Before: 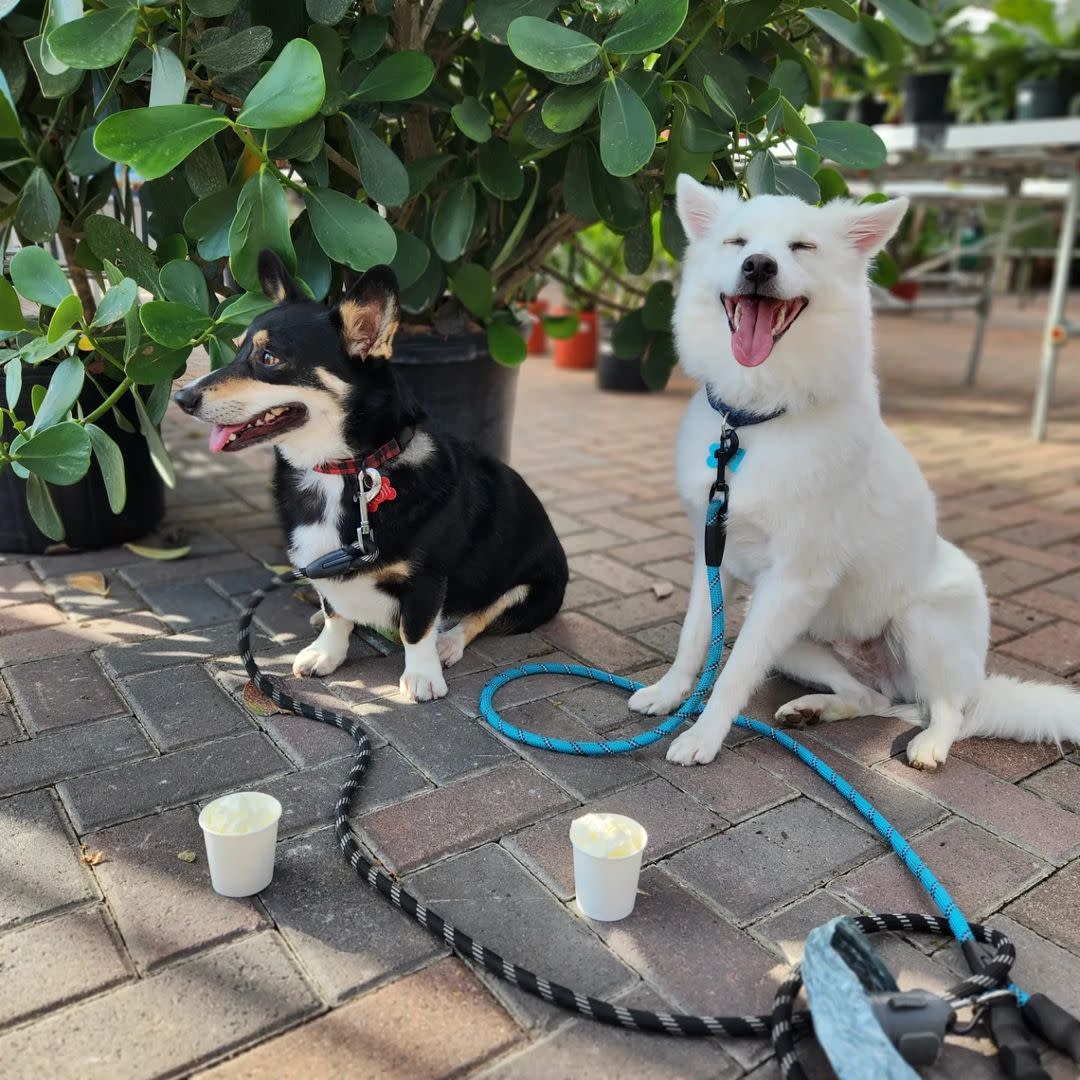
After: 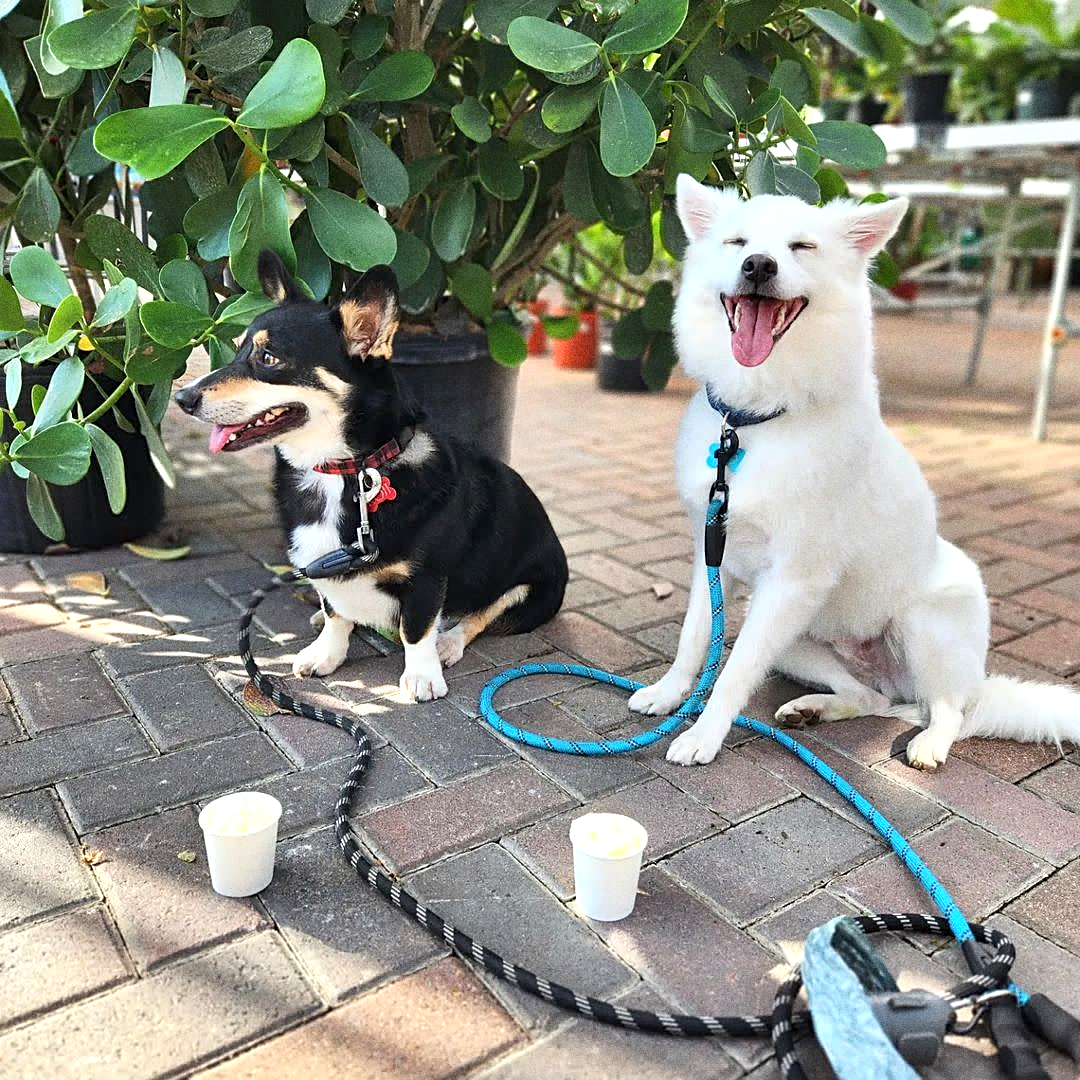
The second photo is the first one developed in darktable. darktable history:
sharpen: on, module defaults
exposure: black level correction 0, exposure 0.7 EV, compensate exposure bias true, compensate highlight preservation false
grain: coarseness 0.09 ISO, strength 40%
